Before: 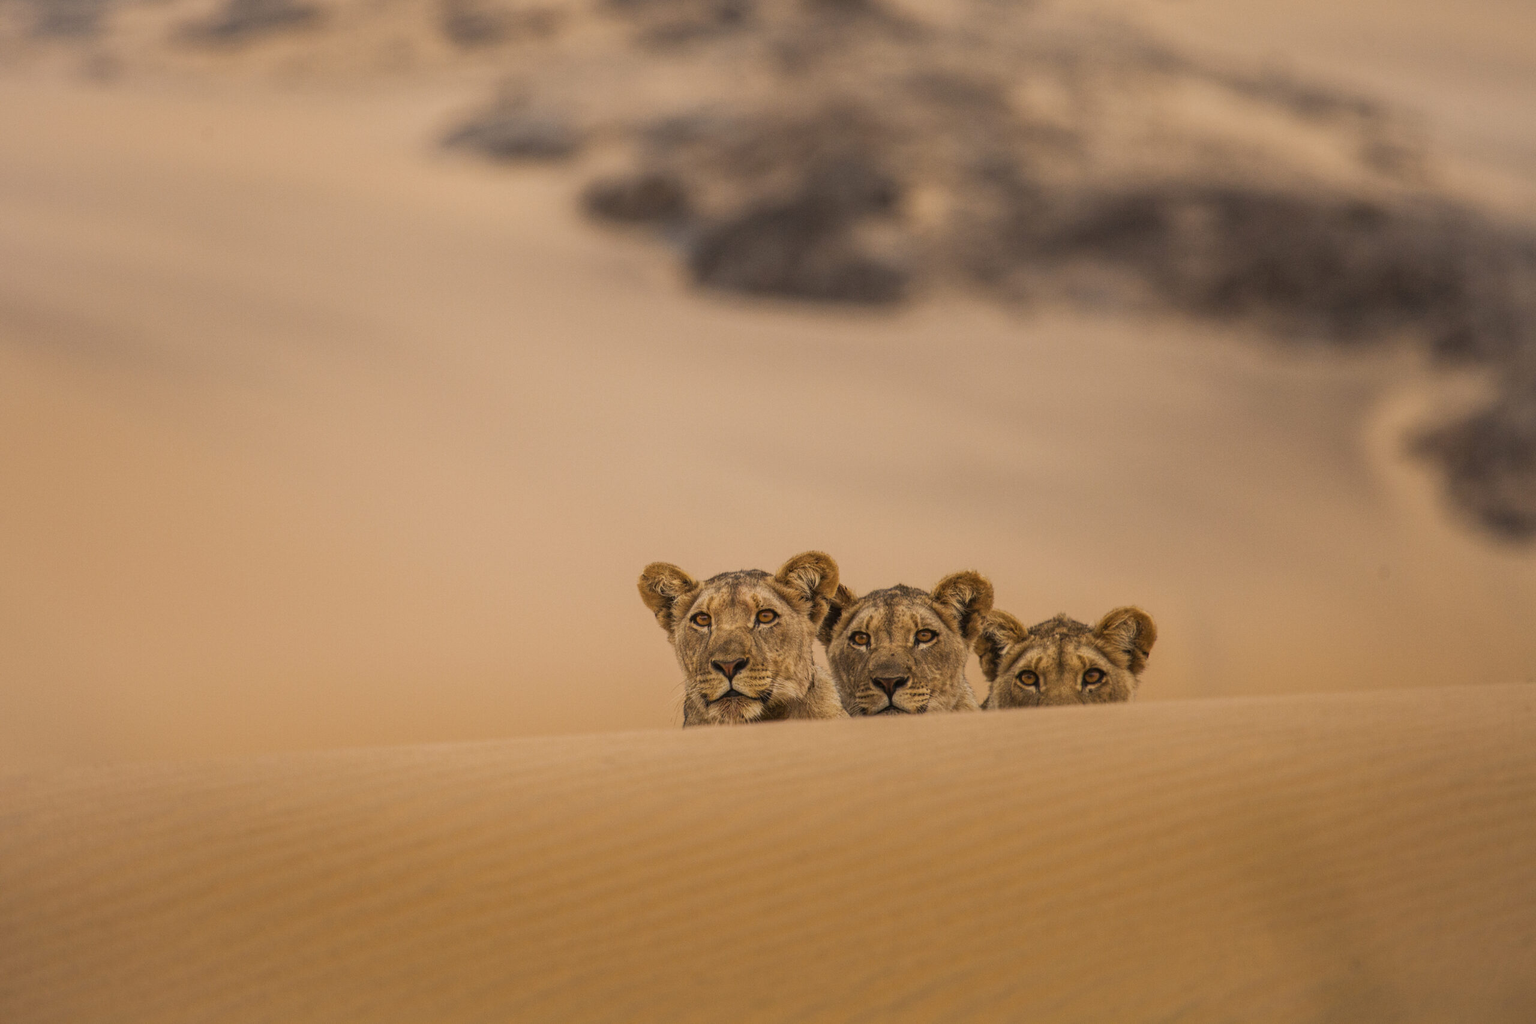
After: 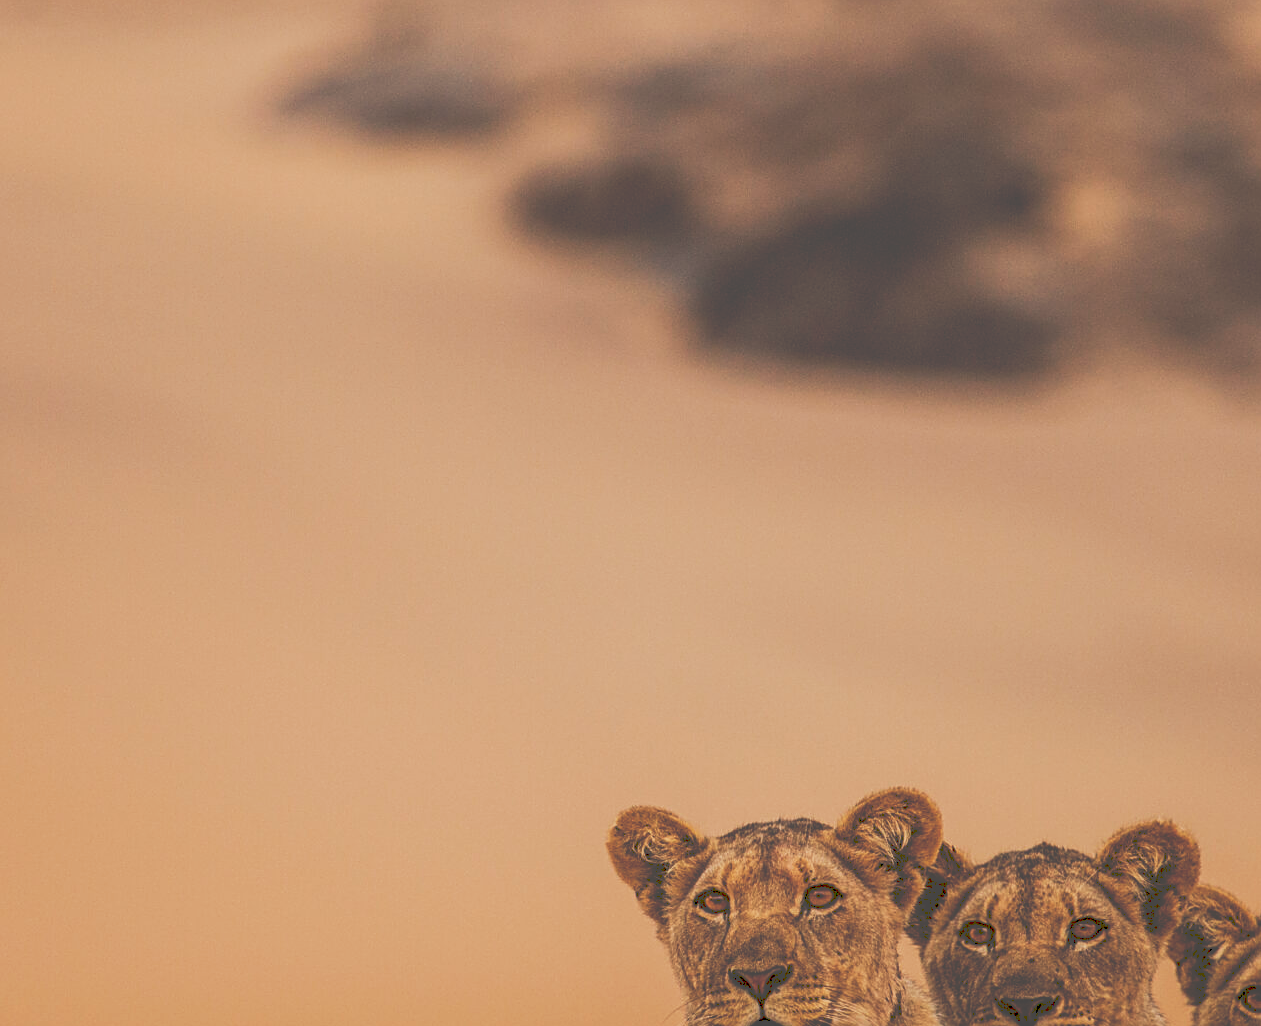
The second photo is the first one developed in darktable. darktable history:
tone curve: curves: ch0 [(0, 0) (0.003, 0.284) (0.011, 0.284) (0.025, 0.288) (0.044, 0.29) (0.069, 0.292) (0.1, 0.296) (0.136, 0.298) (0.177, 0.305) (0.224, 0.312) (0.277, 0.327) (0.335, 0.362) (0.399, 0.407) (0.468, 0.464) (0.543, 0.537) (0.623, 0.62) (0.709, 0.71) (0.801, 0.79) (0.898, 0.862) (1, 1)], preserve colors none
sharpen: on, module defaults
crop: left 17.835%, top 7.675%, right 32.881%, bottom 32.213%
